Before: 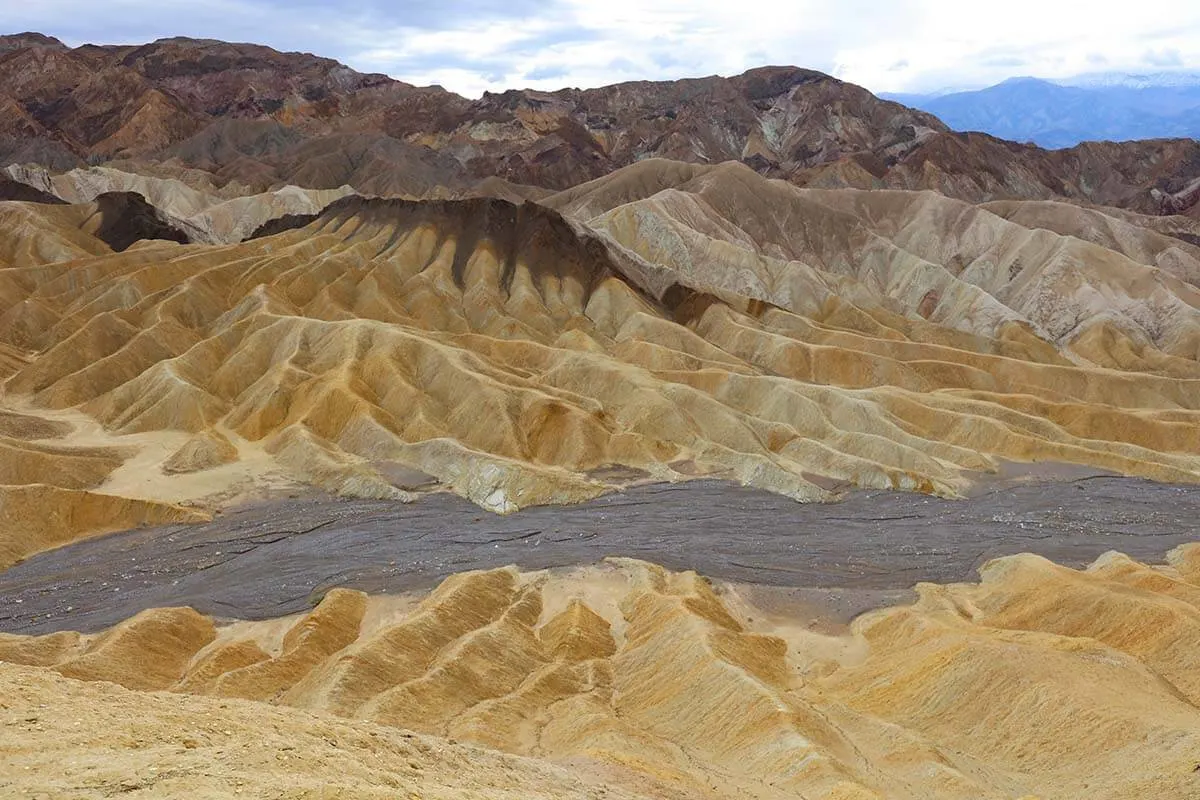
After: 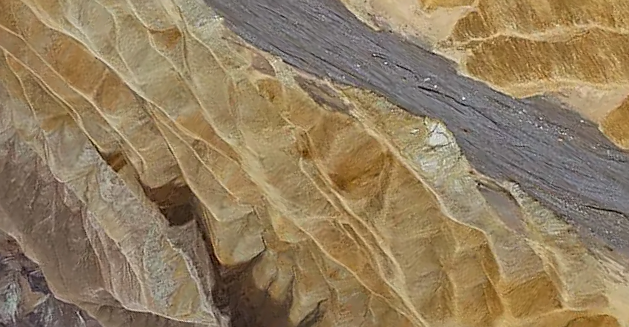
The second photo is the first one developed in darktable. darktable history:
crop and rotate: angle 147.77°, left 9.194%, top 15.662%, right 4.397%, bottom 16.908%
sharpen: on, module defaults
